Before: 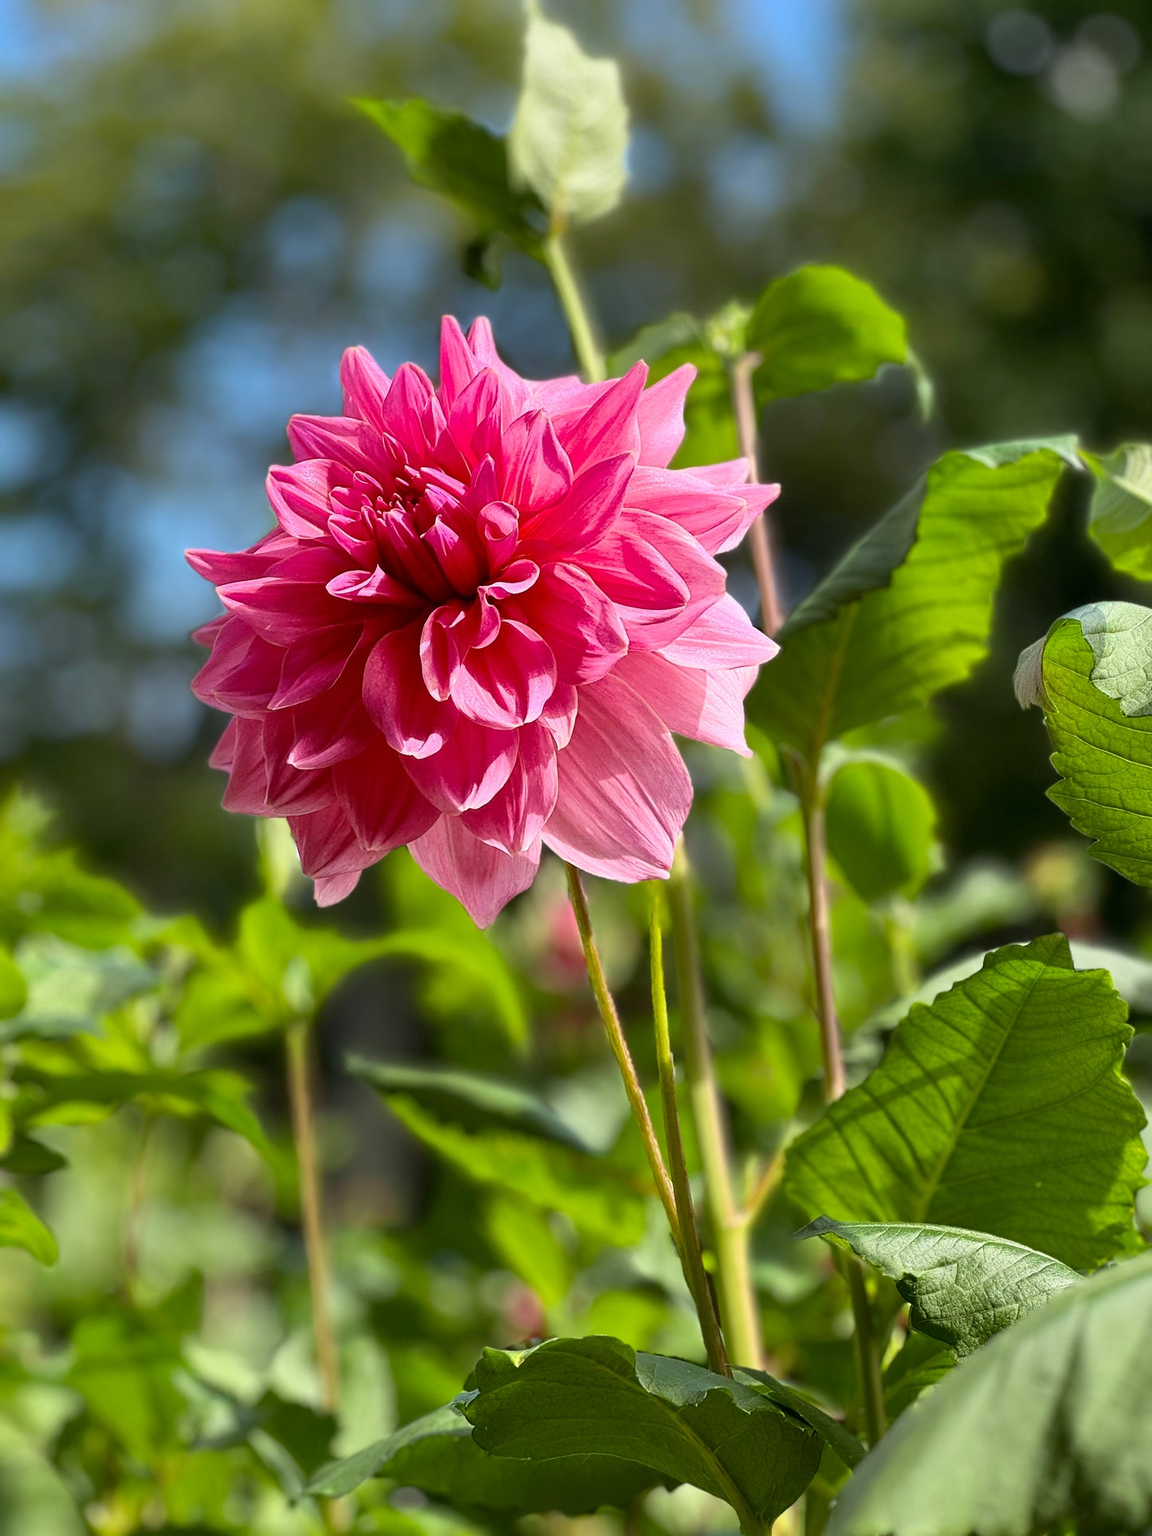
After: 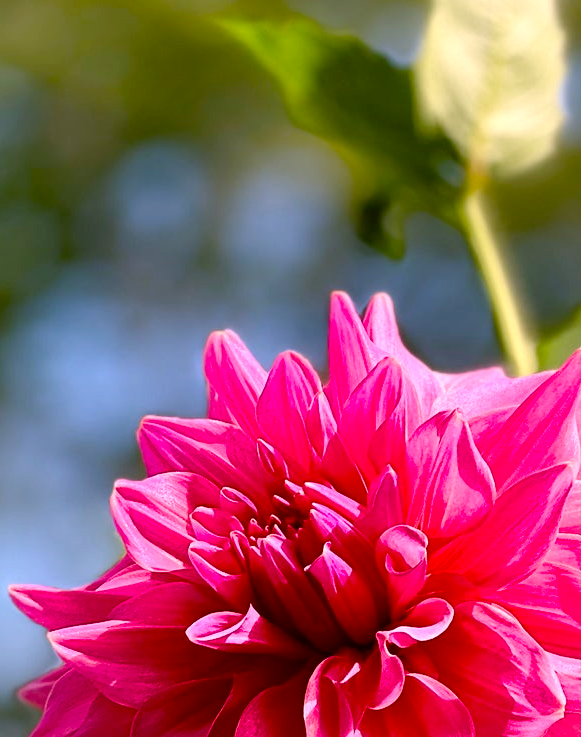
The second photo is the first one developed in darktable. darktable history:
exposure: black level correction 0, exposure 0.3 EV, compensate exposure bias true, compensate highlight preservation false
color balance rgb: shadows lift › luminance -9.282%, highlights gain › chroma 1.499%, highlights gain › hue 310.17°, perceptual saturation grading › global saturation 27.297%, perceptual saturation grading › highlights -28.231%, perceptual saturation grading › mid-tones 15.359%, perceptual saturation grading › shadows 34.467%
crop: left 15.482%, top 5.441%, right 44.267%, bottom 56.303%
color correction: highlights a* 7.7, highlights b* 4.14
